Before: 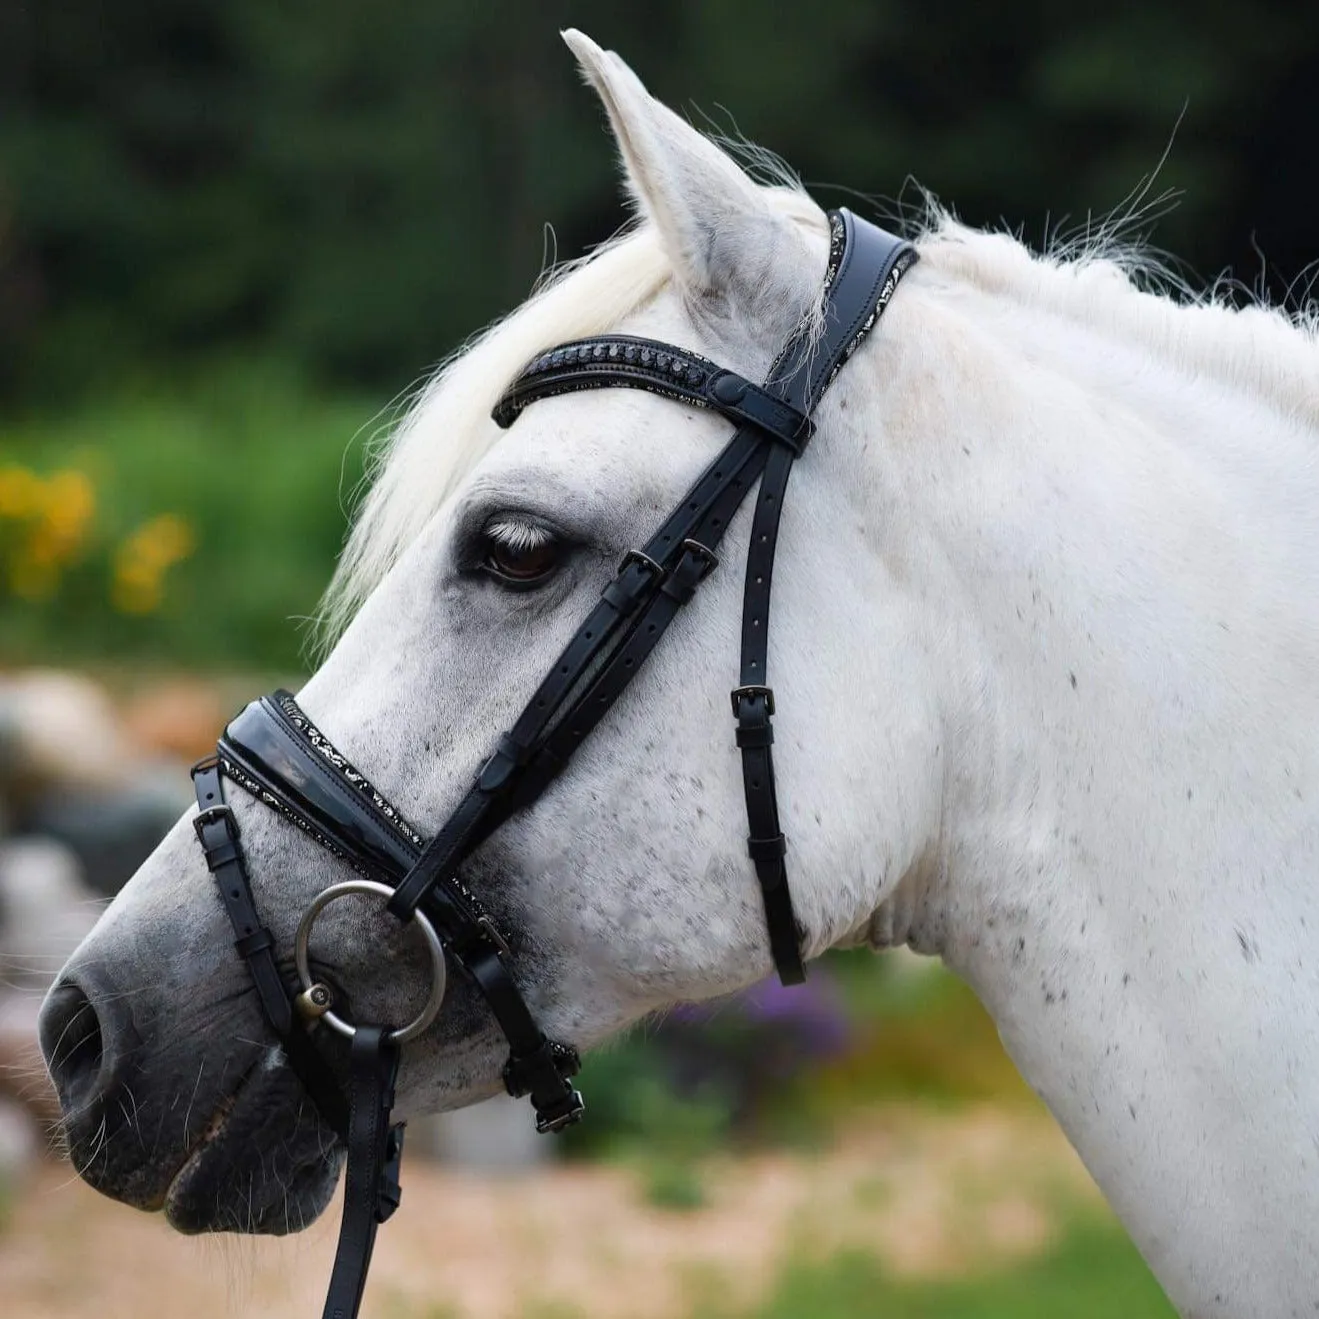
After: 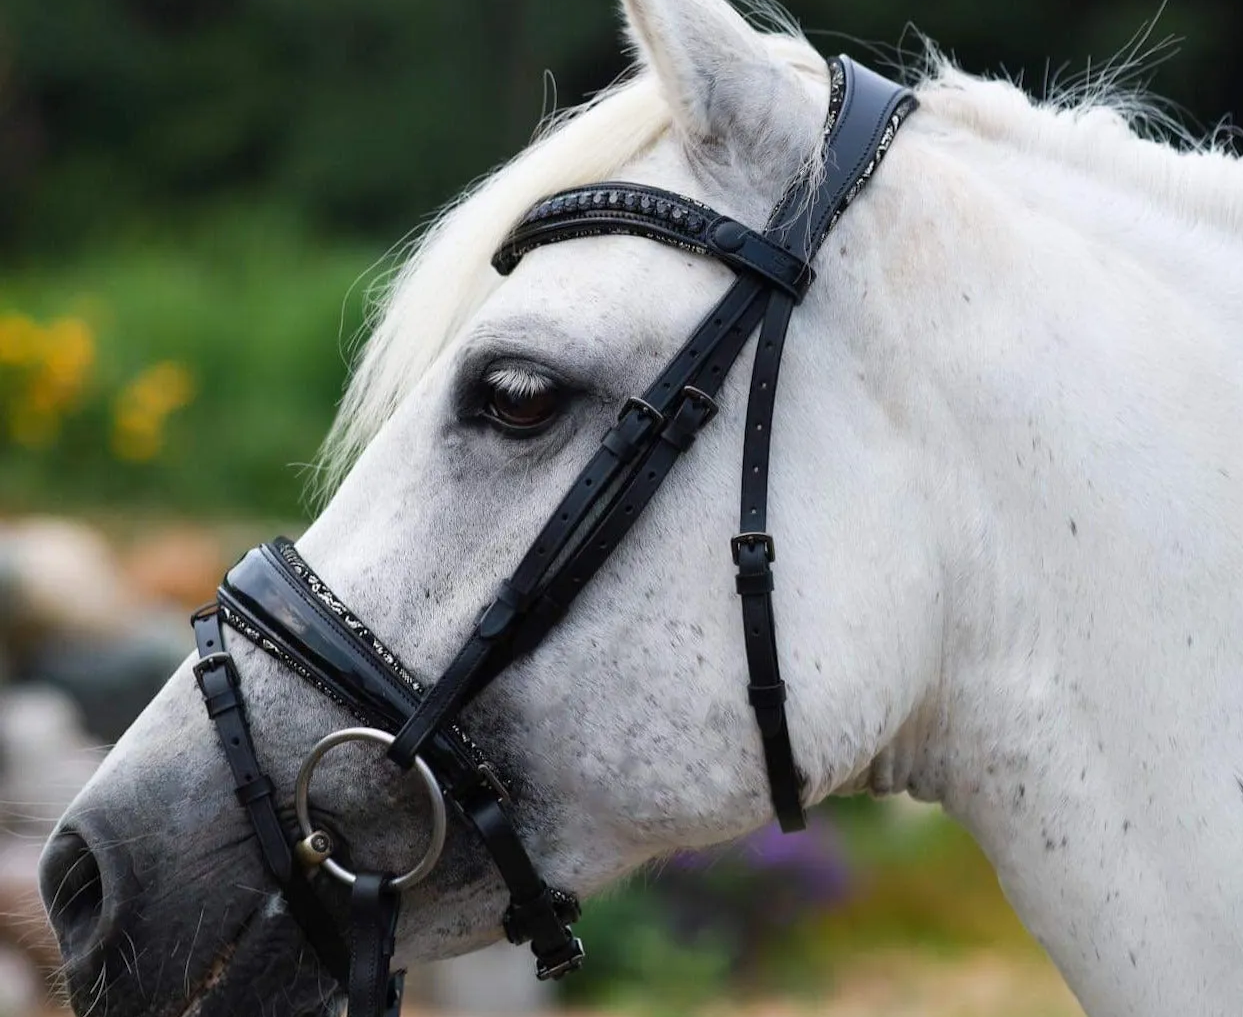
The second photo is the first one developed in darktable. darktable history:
crop and rotate: angle 0.03°, top 11.643%, right 5.651%, bottom 11.189%
levels: levels [0, 0.499, 1]
